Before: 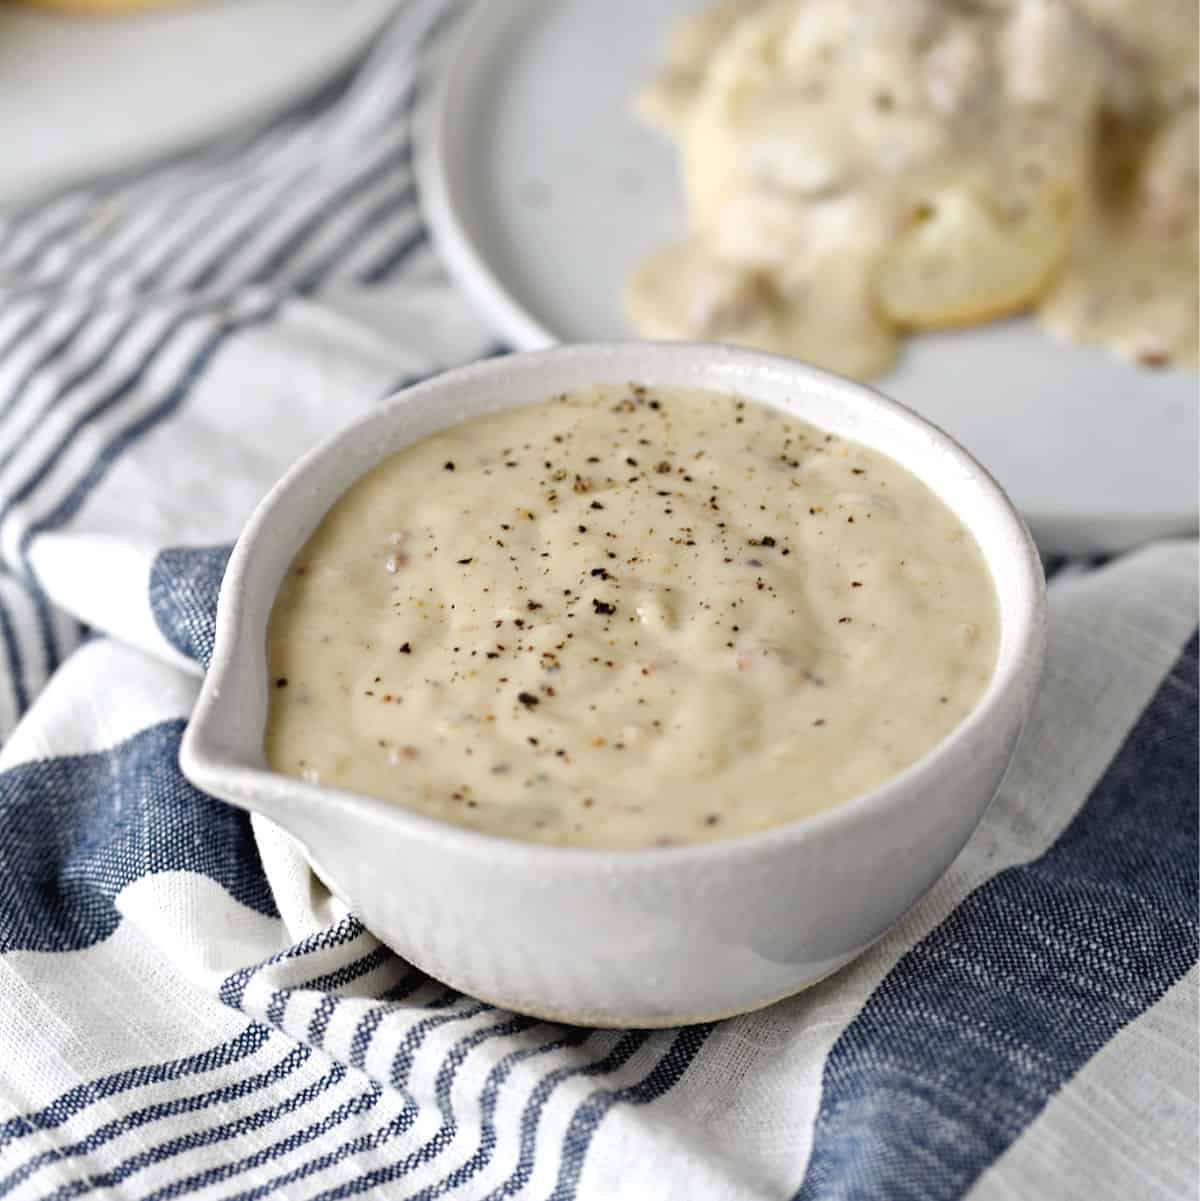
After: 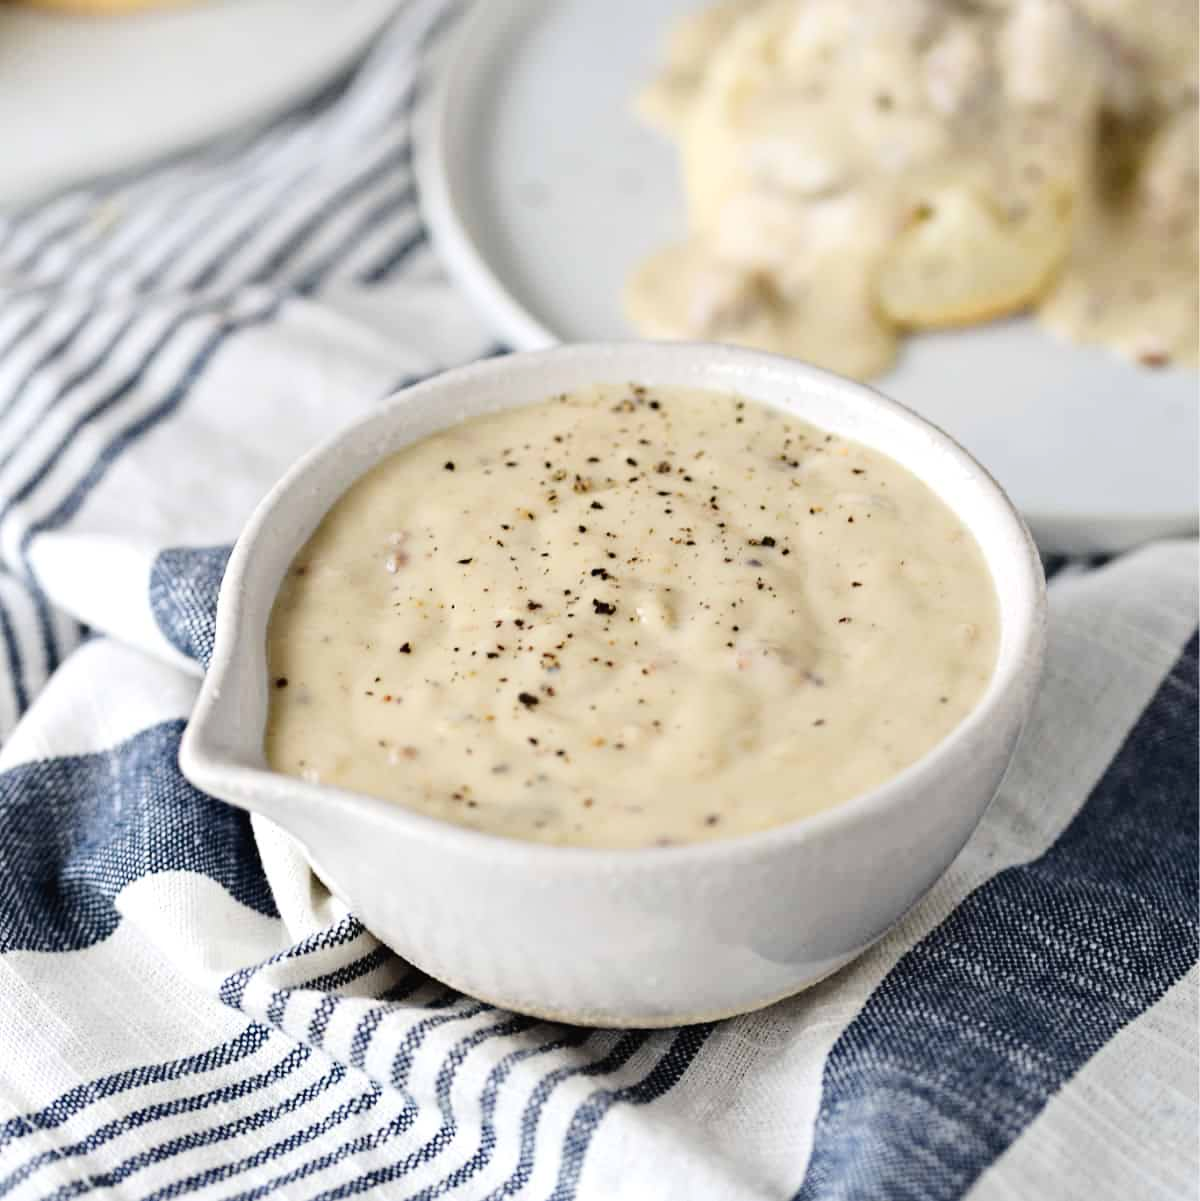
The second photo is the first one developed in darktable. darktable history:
tone curve: curves: ch0 [(0, 0) (0.003, 0.008) (0.011, 0.017) (0.025, 0.027) (0.044, 0.043) (0.069, 0.059) (0.1, 0.086) (0.136, 0.112) (0.177, 0.152) (0.224, 0.203) (0.277, 0.277) (0.335, 0.346) (0.399, 0.439) (0.468, 0.527) (0.543, 0.613) (0.623, 0.693) (0.709, 0.787) (0.801, 0.863) (0.898, 0.927) (1, 1)], color space Lab, independent channels, preserve colors none
